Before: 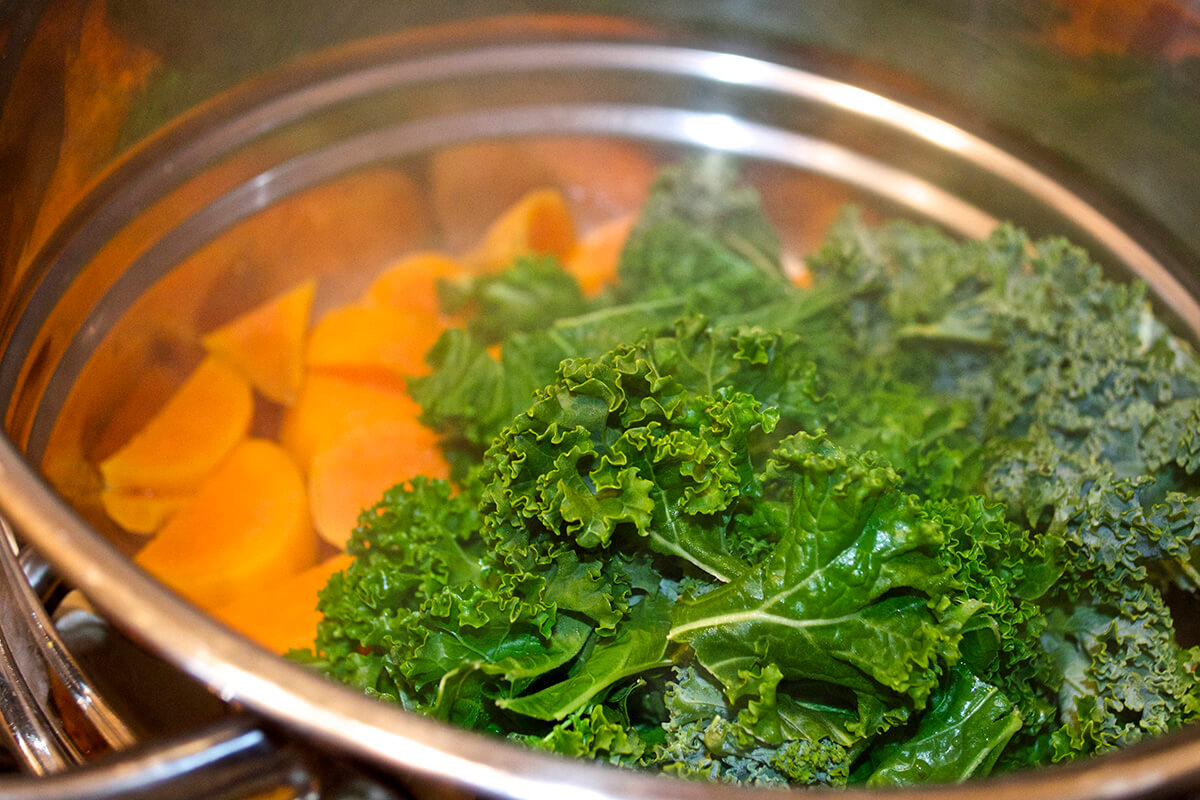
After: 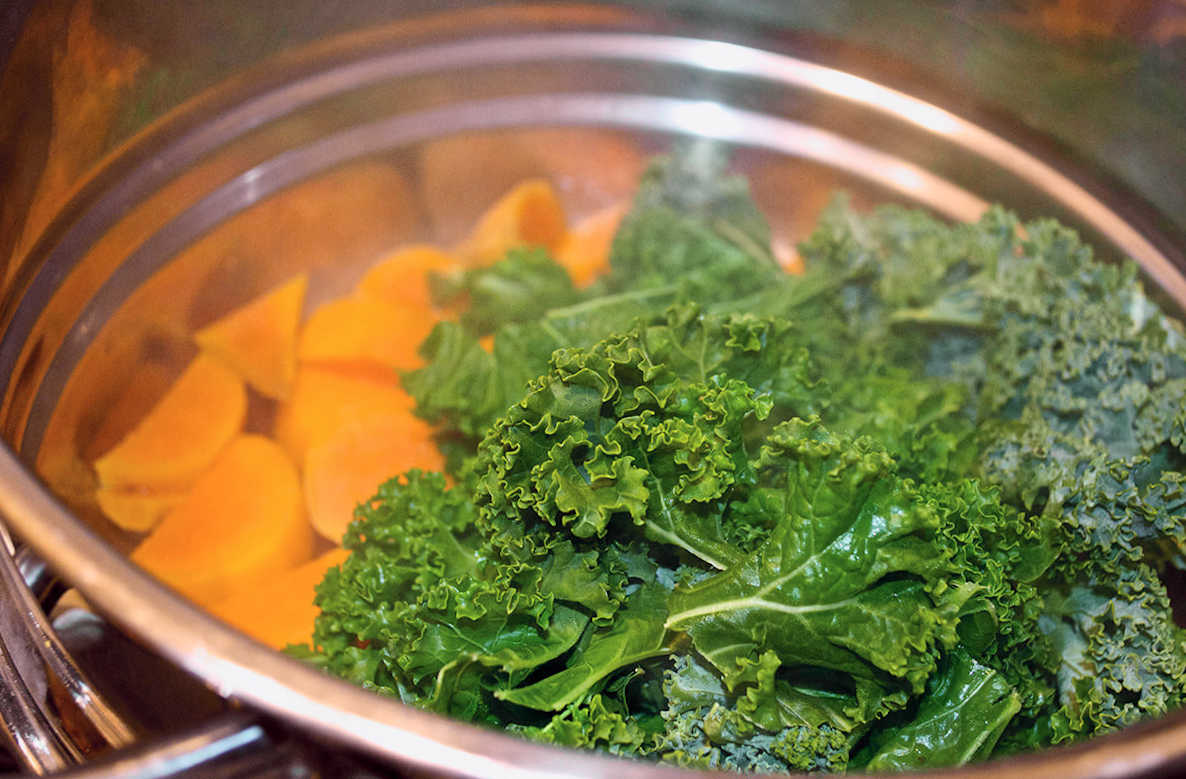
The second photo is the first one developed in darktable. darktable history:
rotate and perspective: rotation -1°, crop left 0.011, crop right 0.989, crop top 0.025, crop bottom 0.975
tone curve: curves: ch0 [(0, 0) (0.822, 0.825) (0.994, 0.955)]; ch1 [(0, 0) (0.226, 0.261) (0.383, 0.397) (0.46, 0.46) (0.498, 0.501) (0.524, 0.543) (0.578, 0.575) (1, 1)]; ch2 [(0, 0) (0.438, 0.456) (0.5, 0.495) (0.547, 0.515) (0.597, 0.58) (0.629, 0.603) (1, 1)], color space Lab, independent channels, preserve colors none
